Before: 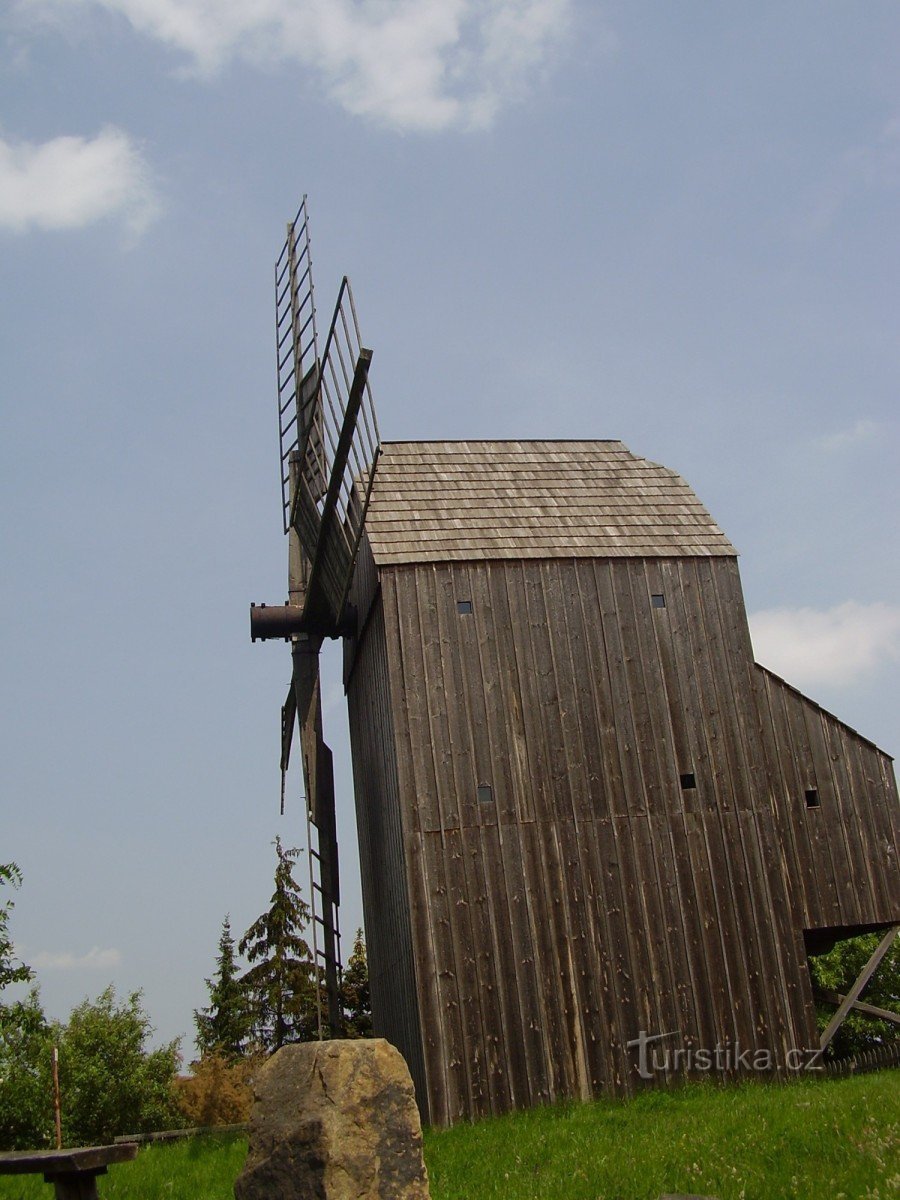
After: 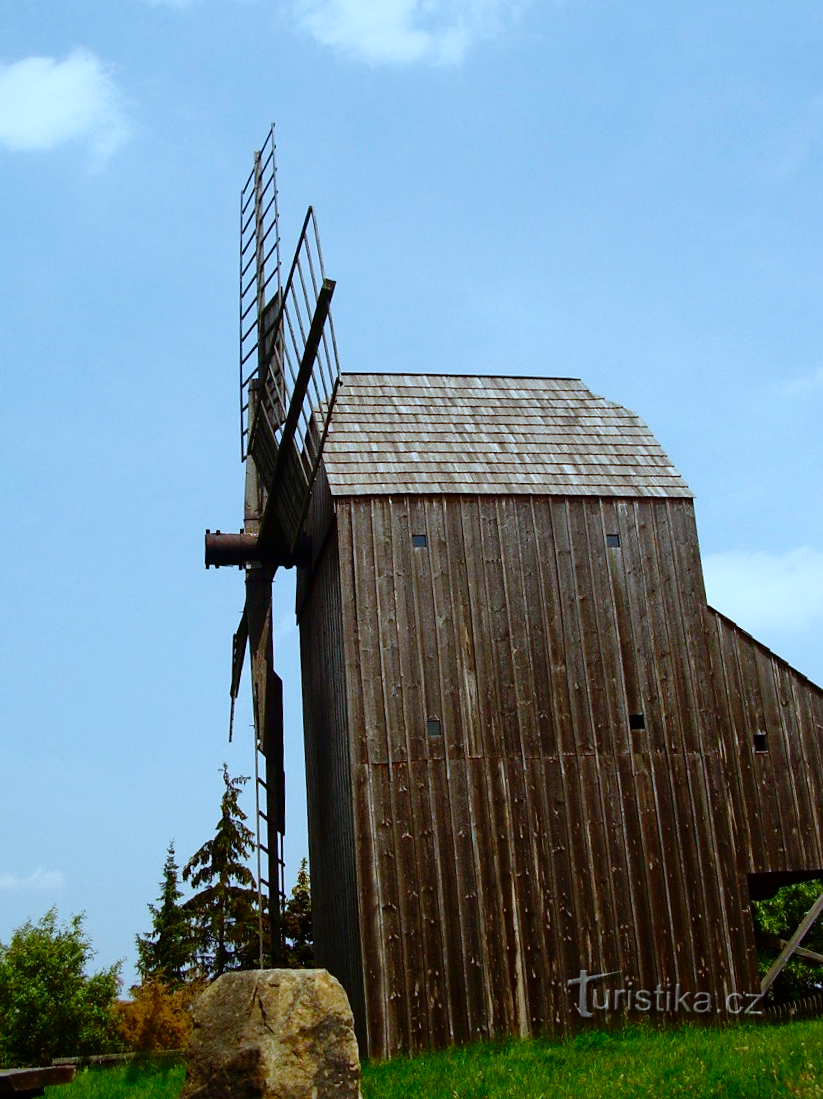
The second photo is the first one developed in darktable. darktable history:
crop and rotate: angle -1.84°, left 3.12%, top 3.715%, right 1.451%, bottom 0.748%
contrast brightness saturation: brightness -0.198, saturation 0.078
base curve: curves: ch0 [(0, 0) (0.028, 0.03) (0.121, 0.232) (0.46, 0.748) (0.859, 0.968) (1, 1)], preserve colors none
color correction: highlights a* -9.58, highlights b* -21.54
